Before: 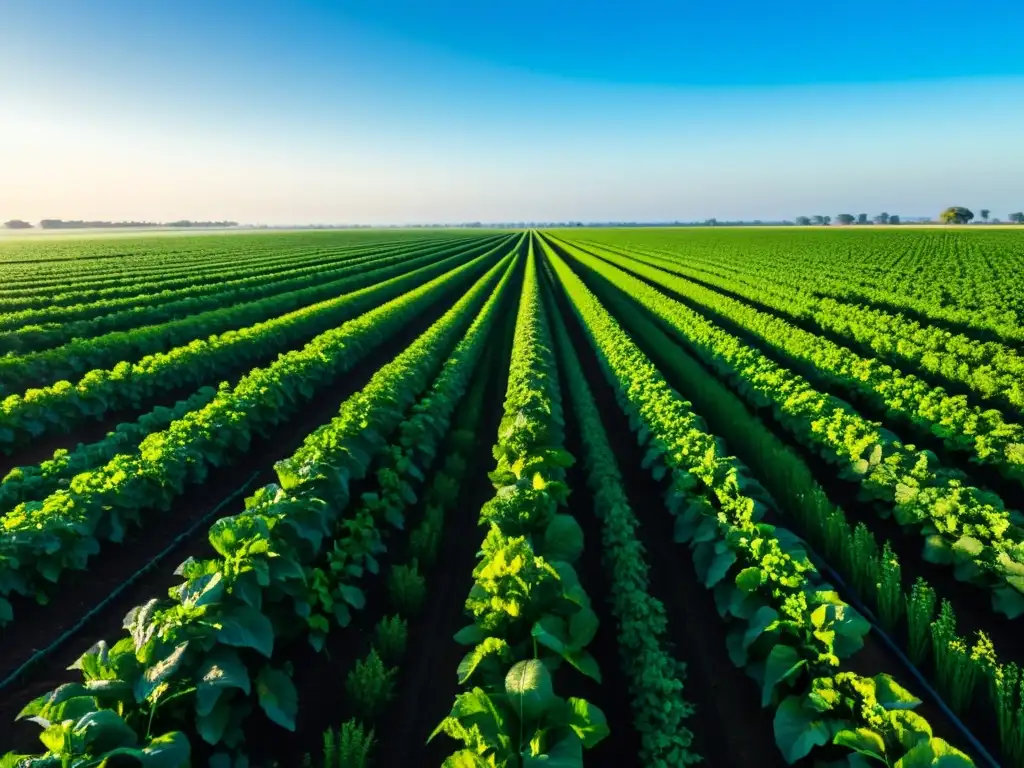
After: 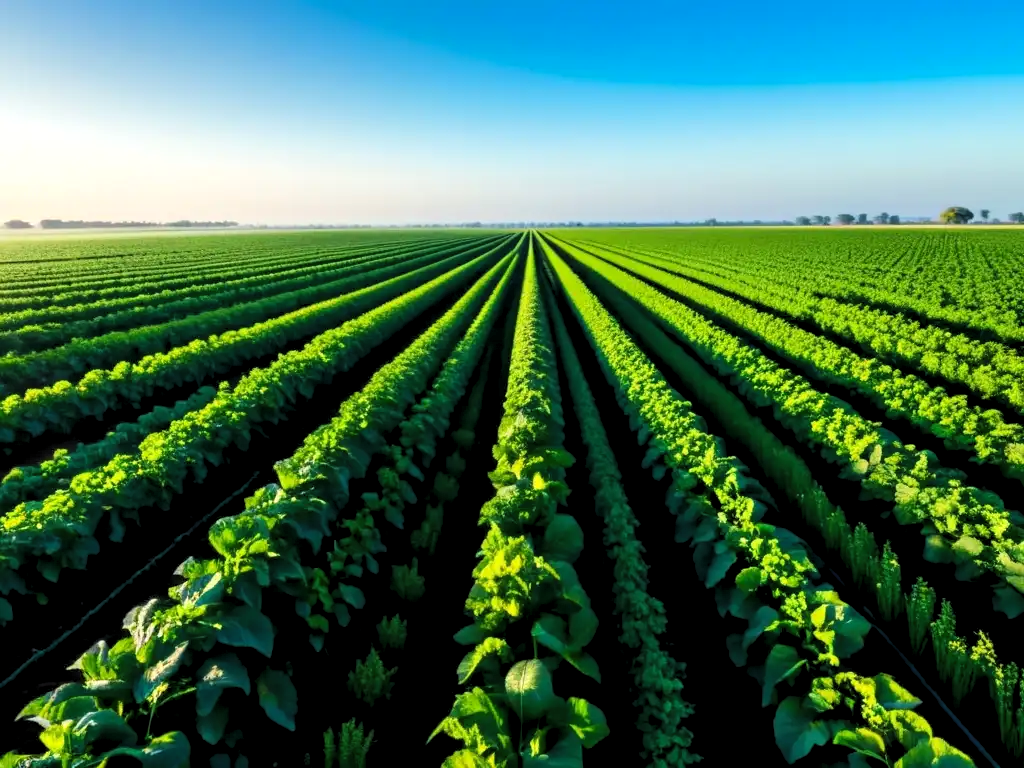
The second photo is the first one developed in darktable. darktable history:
levels: levels [0.073, 0.497, 0.972]
